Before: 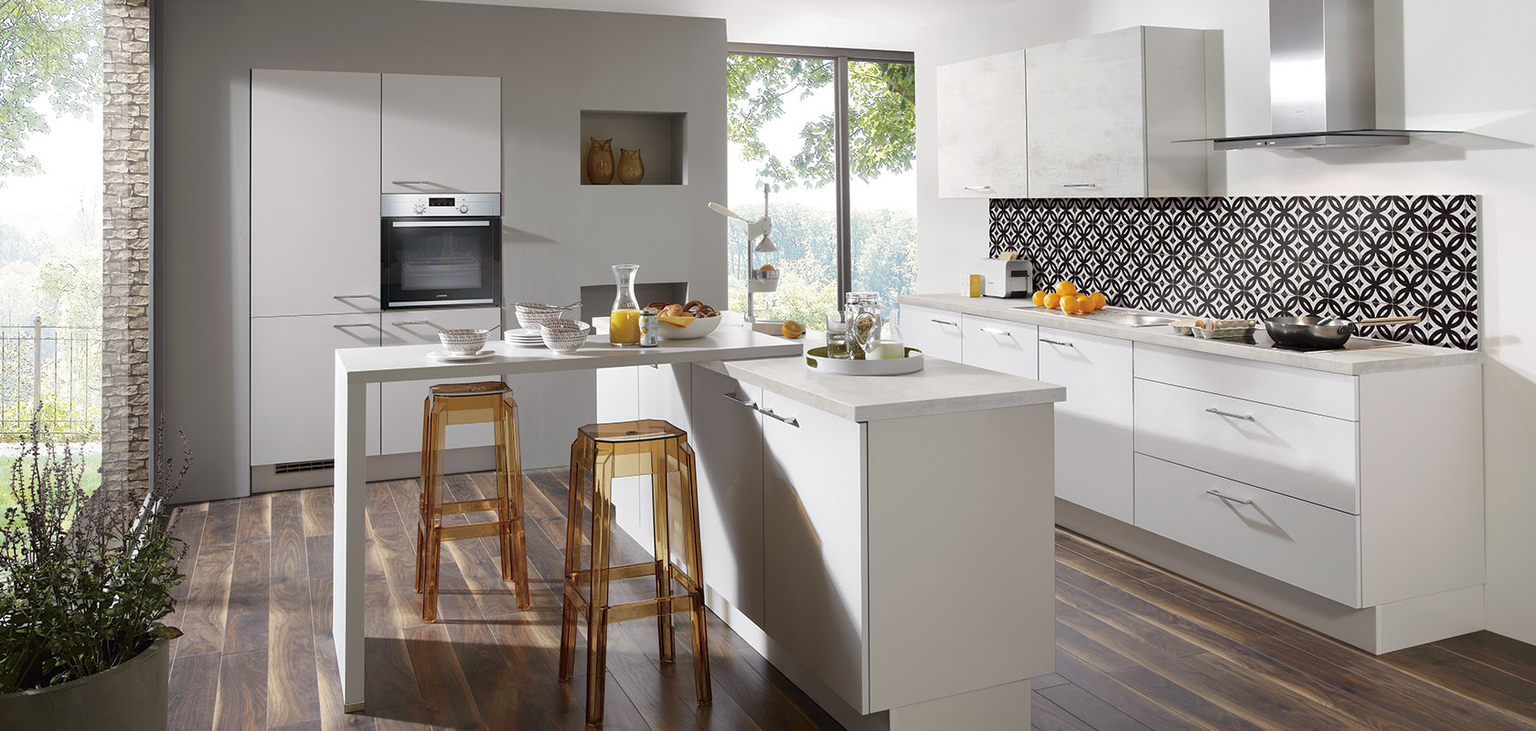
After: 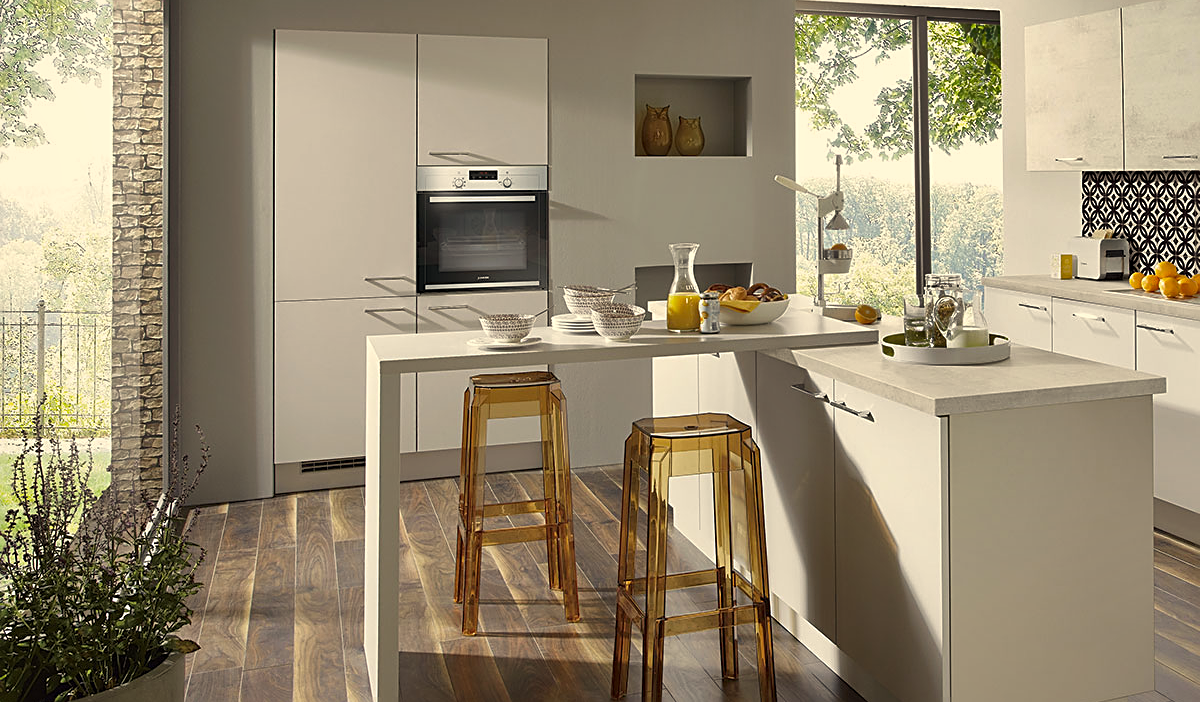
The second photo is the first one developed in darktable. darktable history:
shadows and highlights: shadows 43.71, white point adjustment -1.46, soften with gaussian
sharpen: on, module defaults
crop: top 5.803%, right 27.864%, bottom 5.804%
color correction: highlights a* 1.39, highlights b* 17.83
exposure: compensate highlight preservation false
